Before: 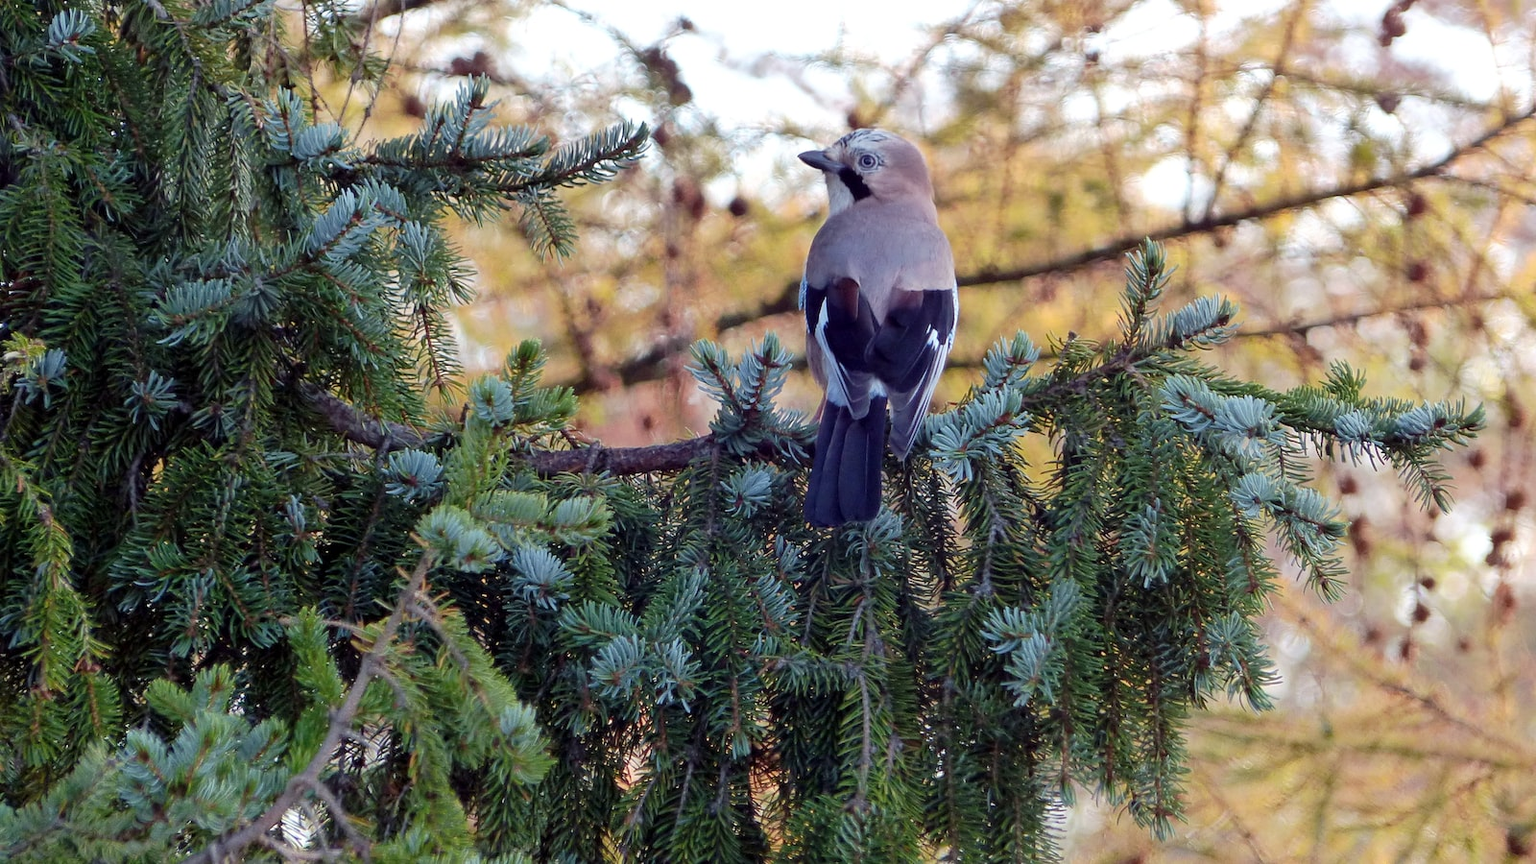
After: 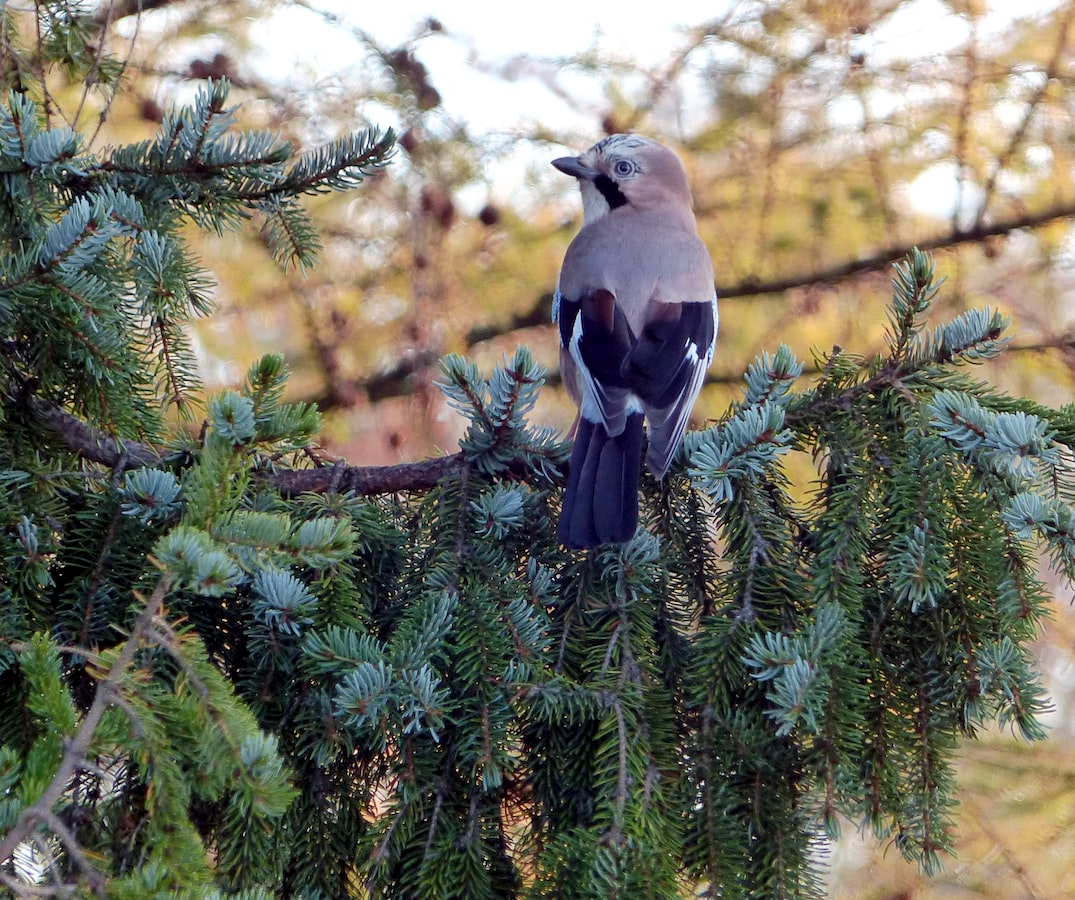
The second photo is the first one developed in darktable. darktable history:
exposure: black level correction 0.001, compensate highlight preservation false
crop and rotate: left 17.546%, right 15.24%
